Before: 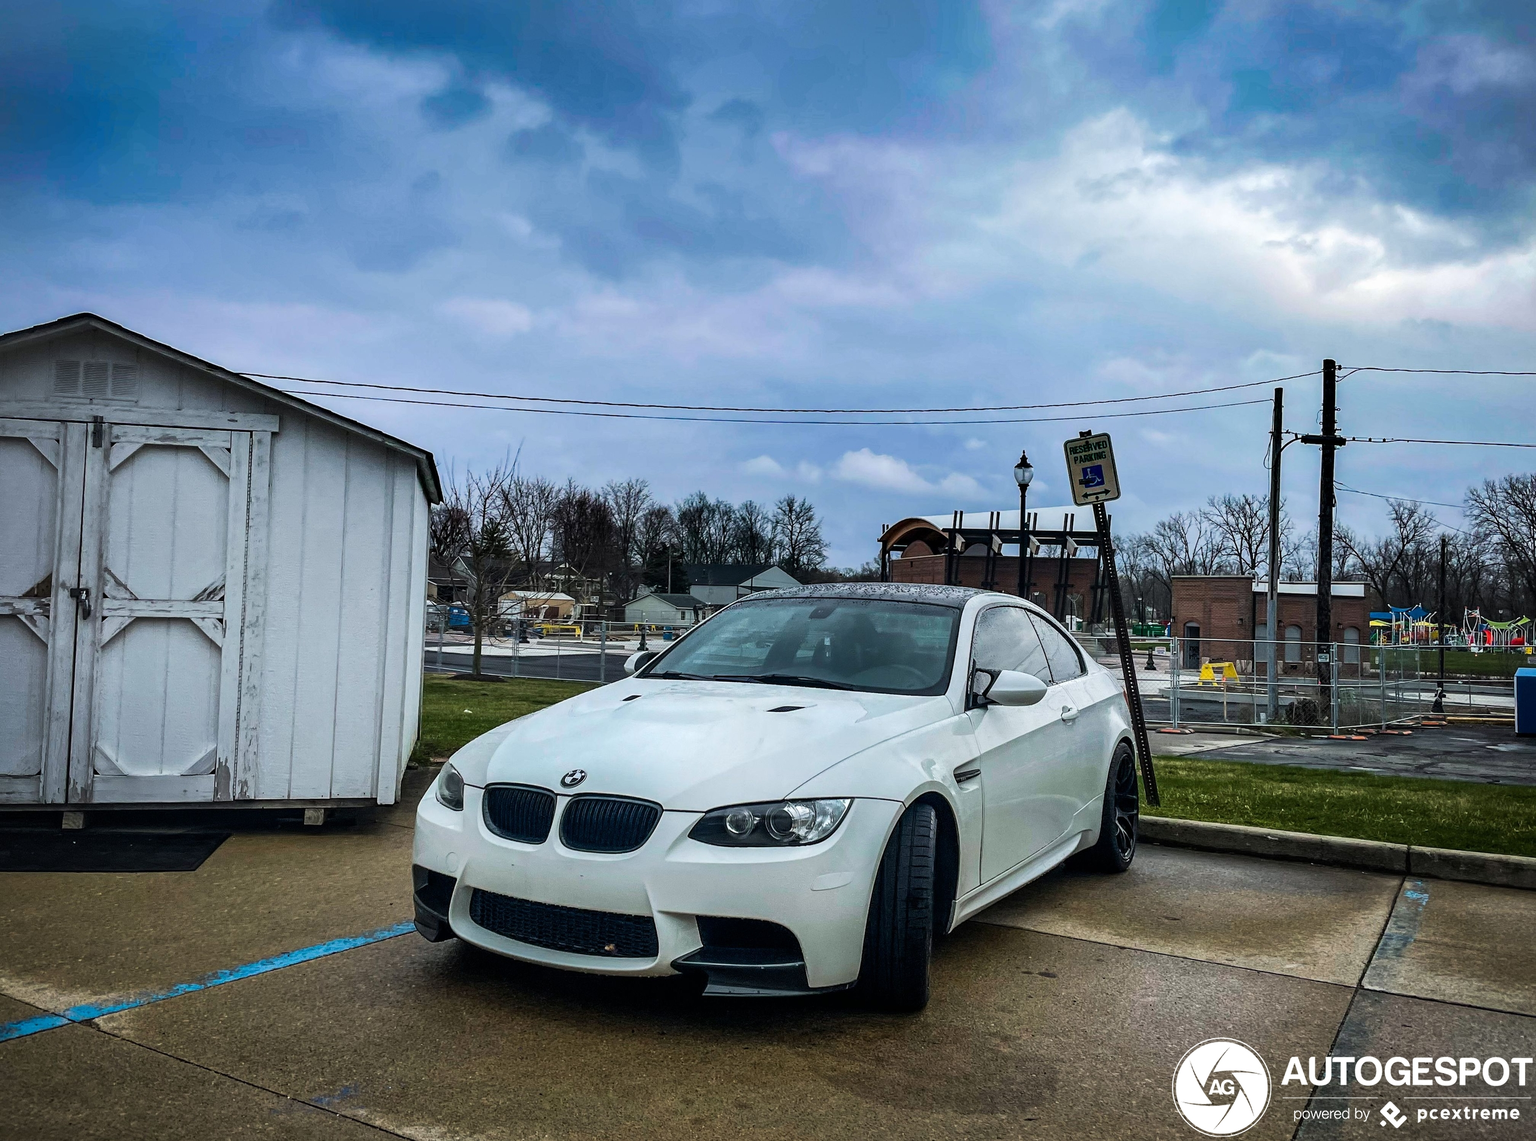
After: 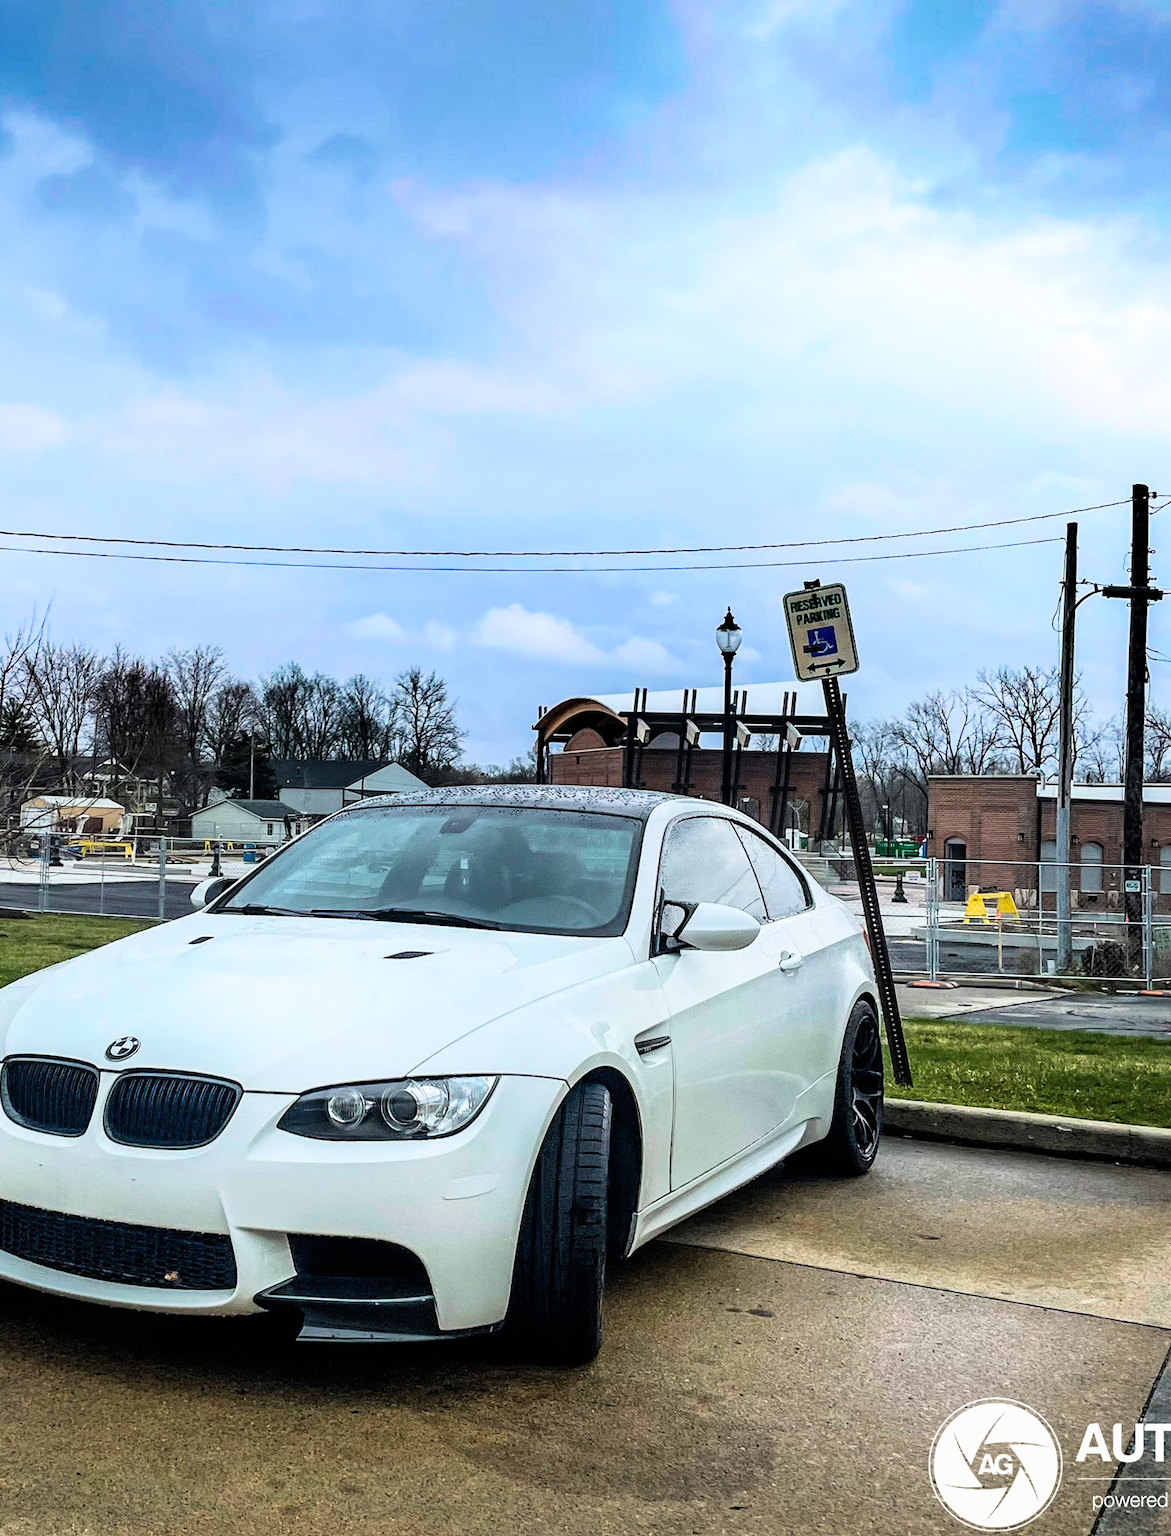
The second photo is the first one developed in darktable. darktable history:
crop: left 31.438%, top 0.011%, right 11.883%
filmic rgb: black relative exposure -8.03 EV, white relative exposure 3.94 EV, hardness 4.28, color science v6 (2022)
shadows and highlights: shadows -24.16, highlights 50.48, soften with gaussian
exposure: black level correction 0, exposure 1.106 EV, compensate exposure bias true, compensate highlight preservation false
